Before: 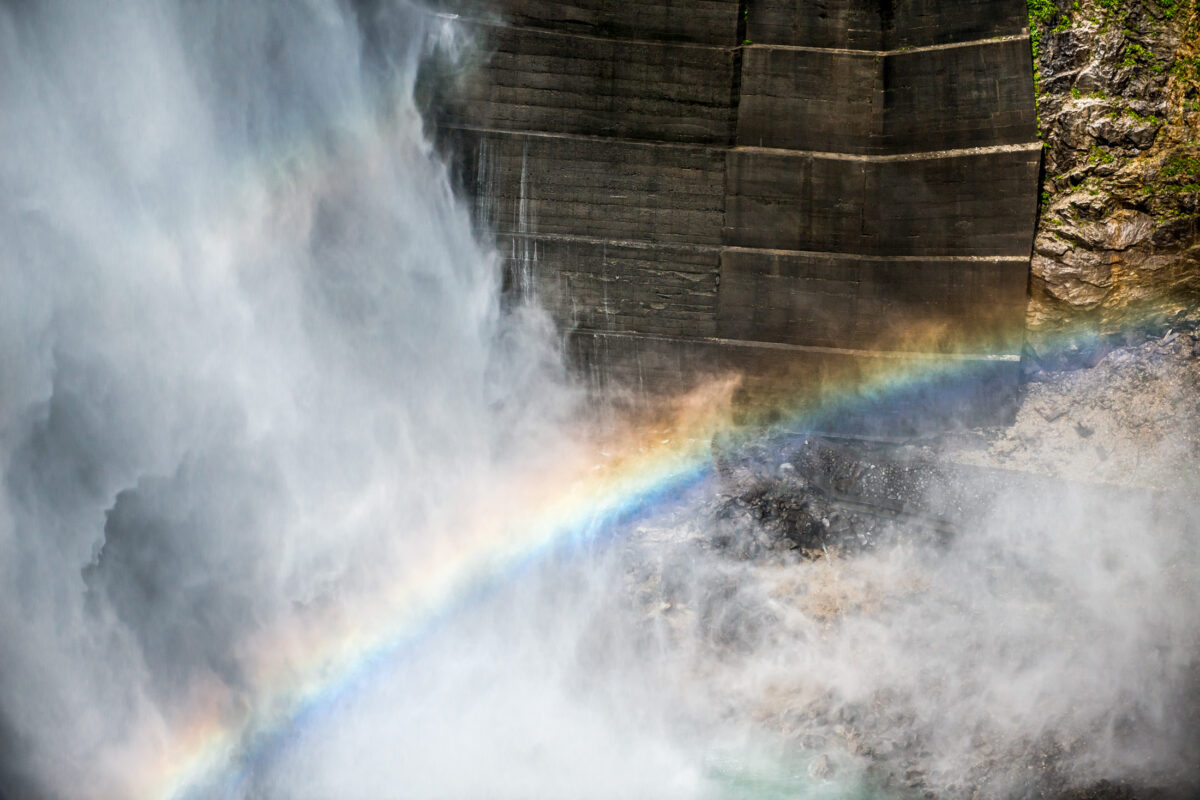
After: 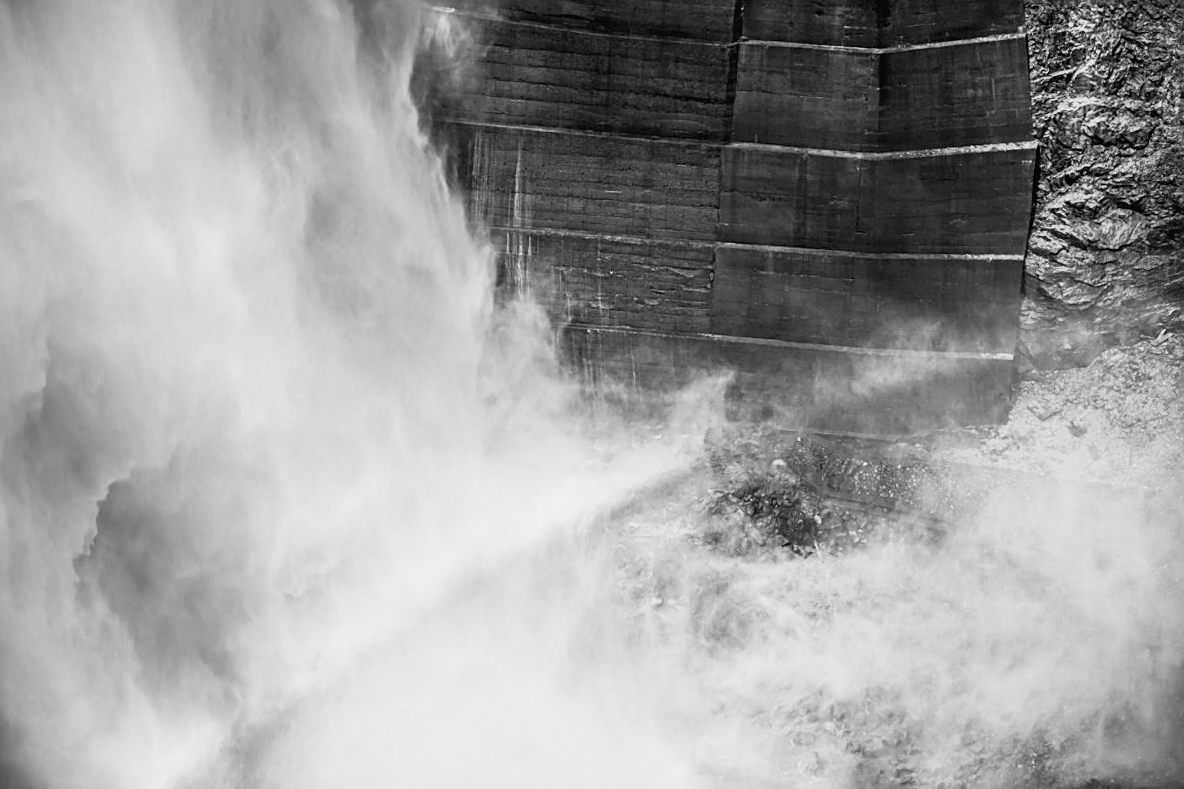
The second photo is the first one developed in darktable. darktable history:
sharpen: on, module defaults
monochrome: a -11.7, b 1.62, size 0.5, highlights 0.38
sigmoid: contrast 1.22, skew 0.65
crop and rotate: angle -0.5°
exposure: black level correction 0, exposure 0.5 EV, compensate highlight preservation false
white balance: red 1, blue 1
color balance: lift [1, 1.015, 1.004, 0.985], gamma [1, 0.958, 0.971, 1.042], gain [1, 0.956, 0.977, 1.044]
